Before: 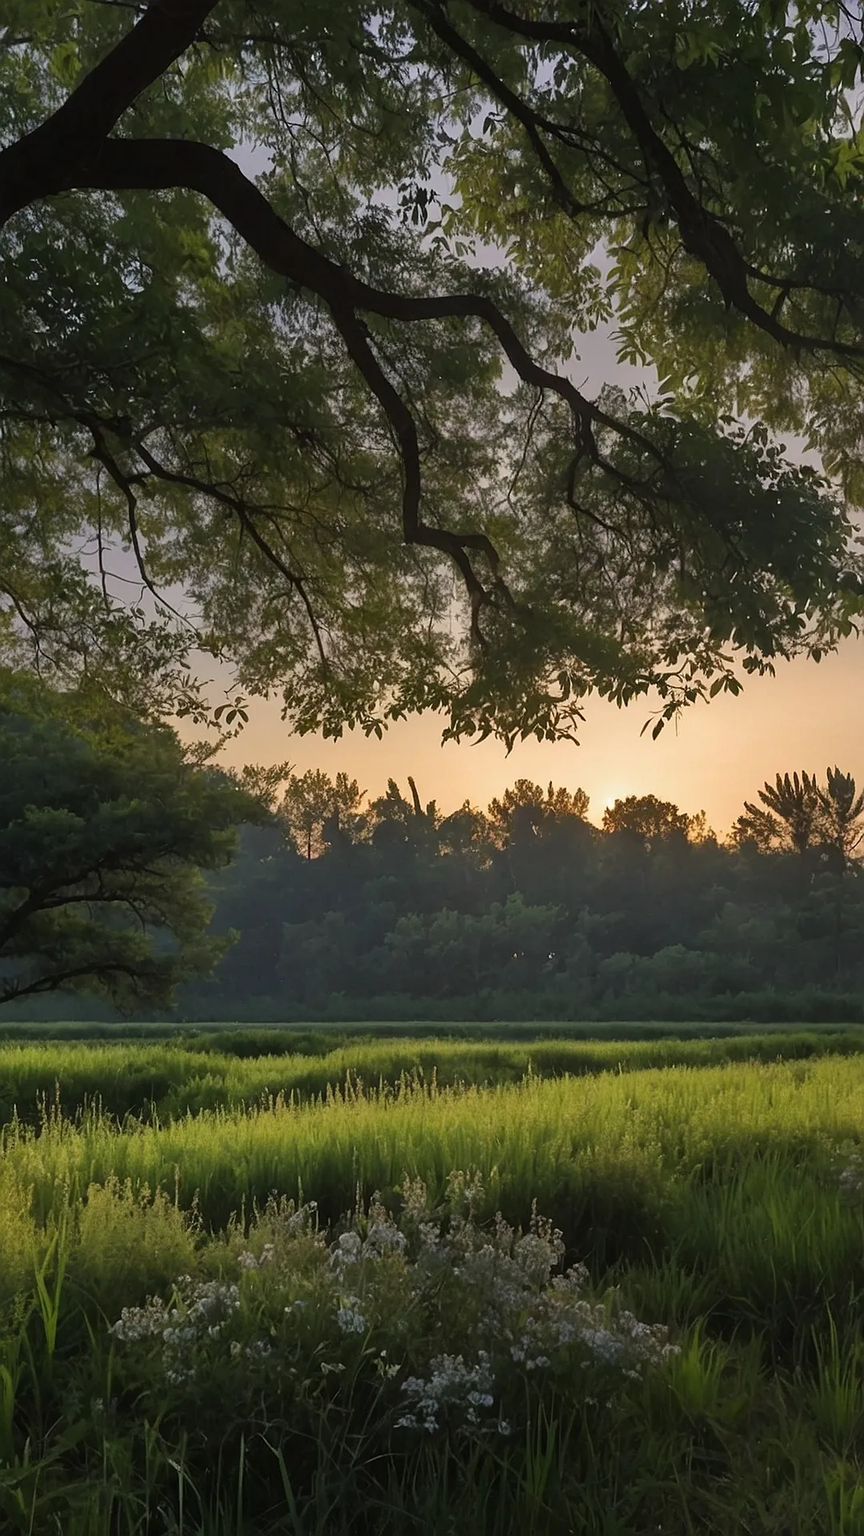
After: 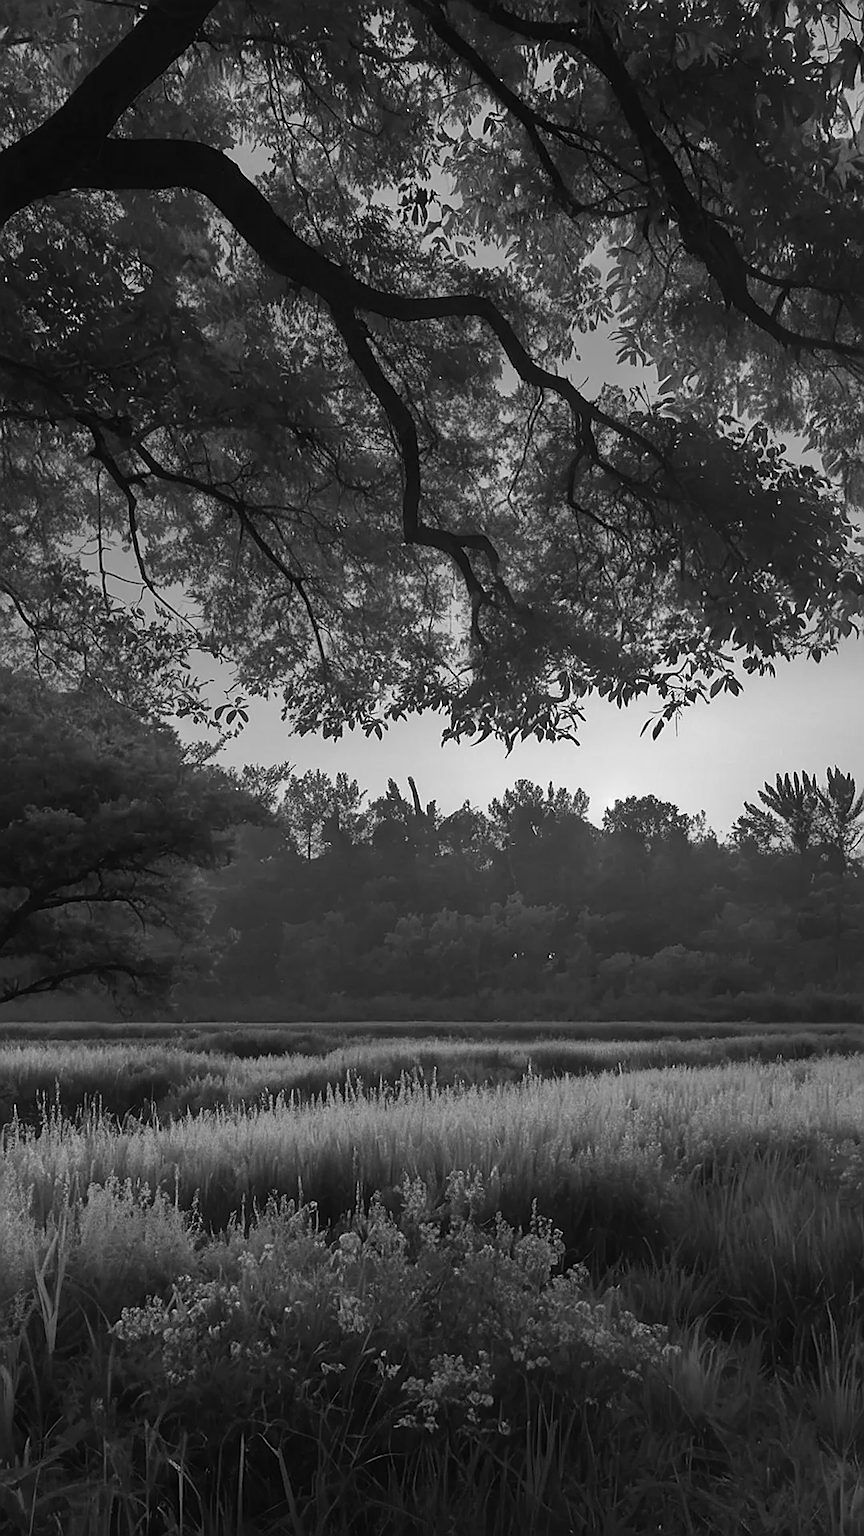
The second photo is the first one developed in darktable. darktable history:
sharpen: radius 1.864, amount 0.398, threshold 1.271
monochrome: a 32, b 64, size 2.3
